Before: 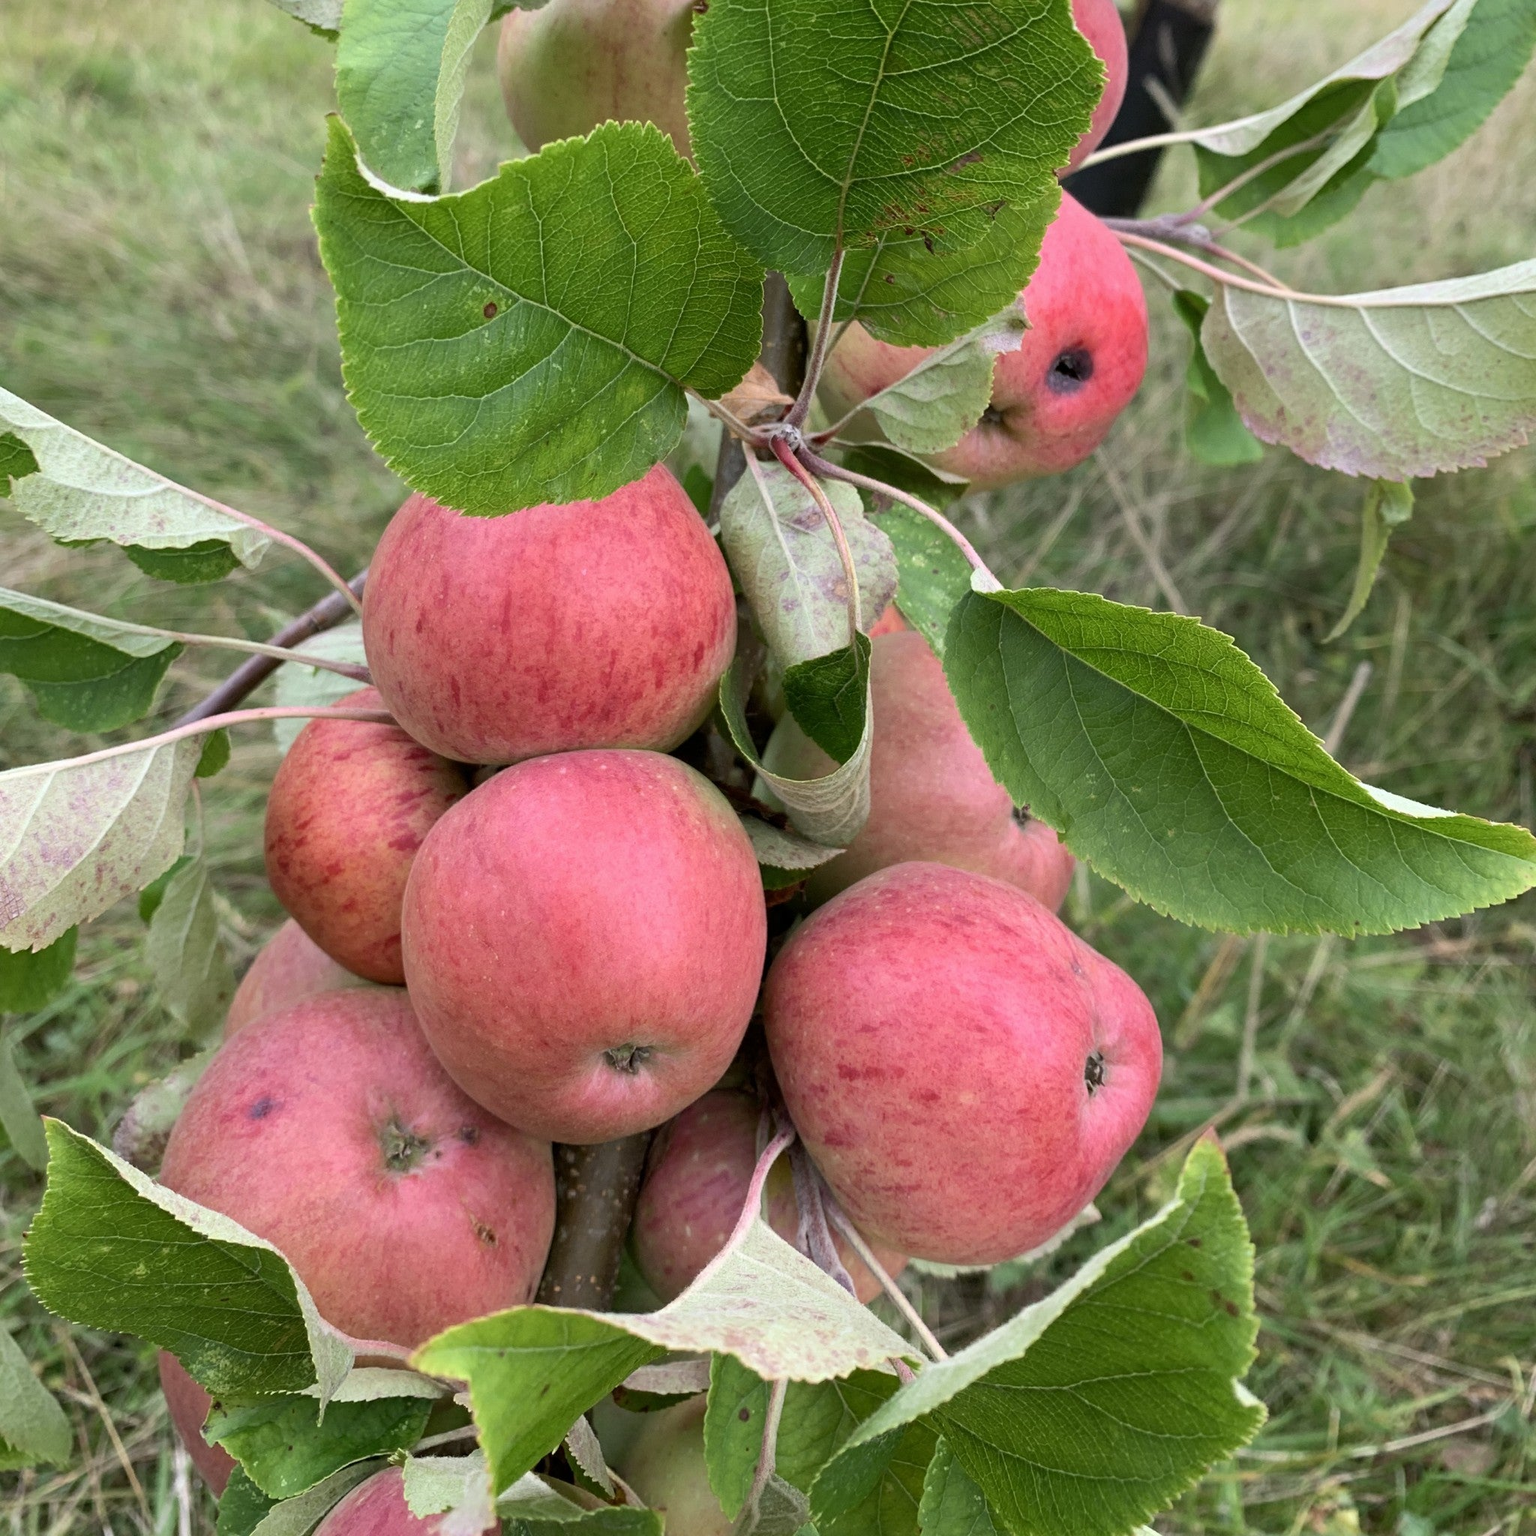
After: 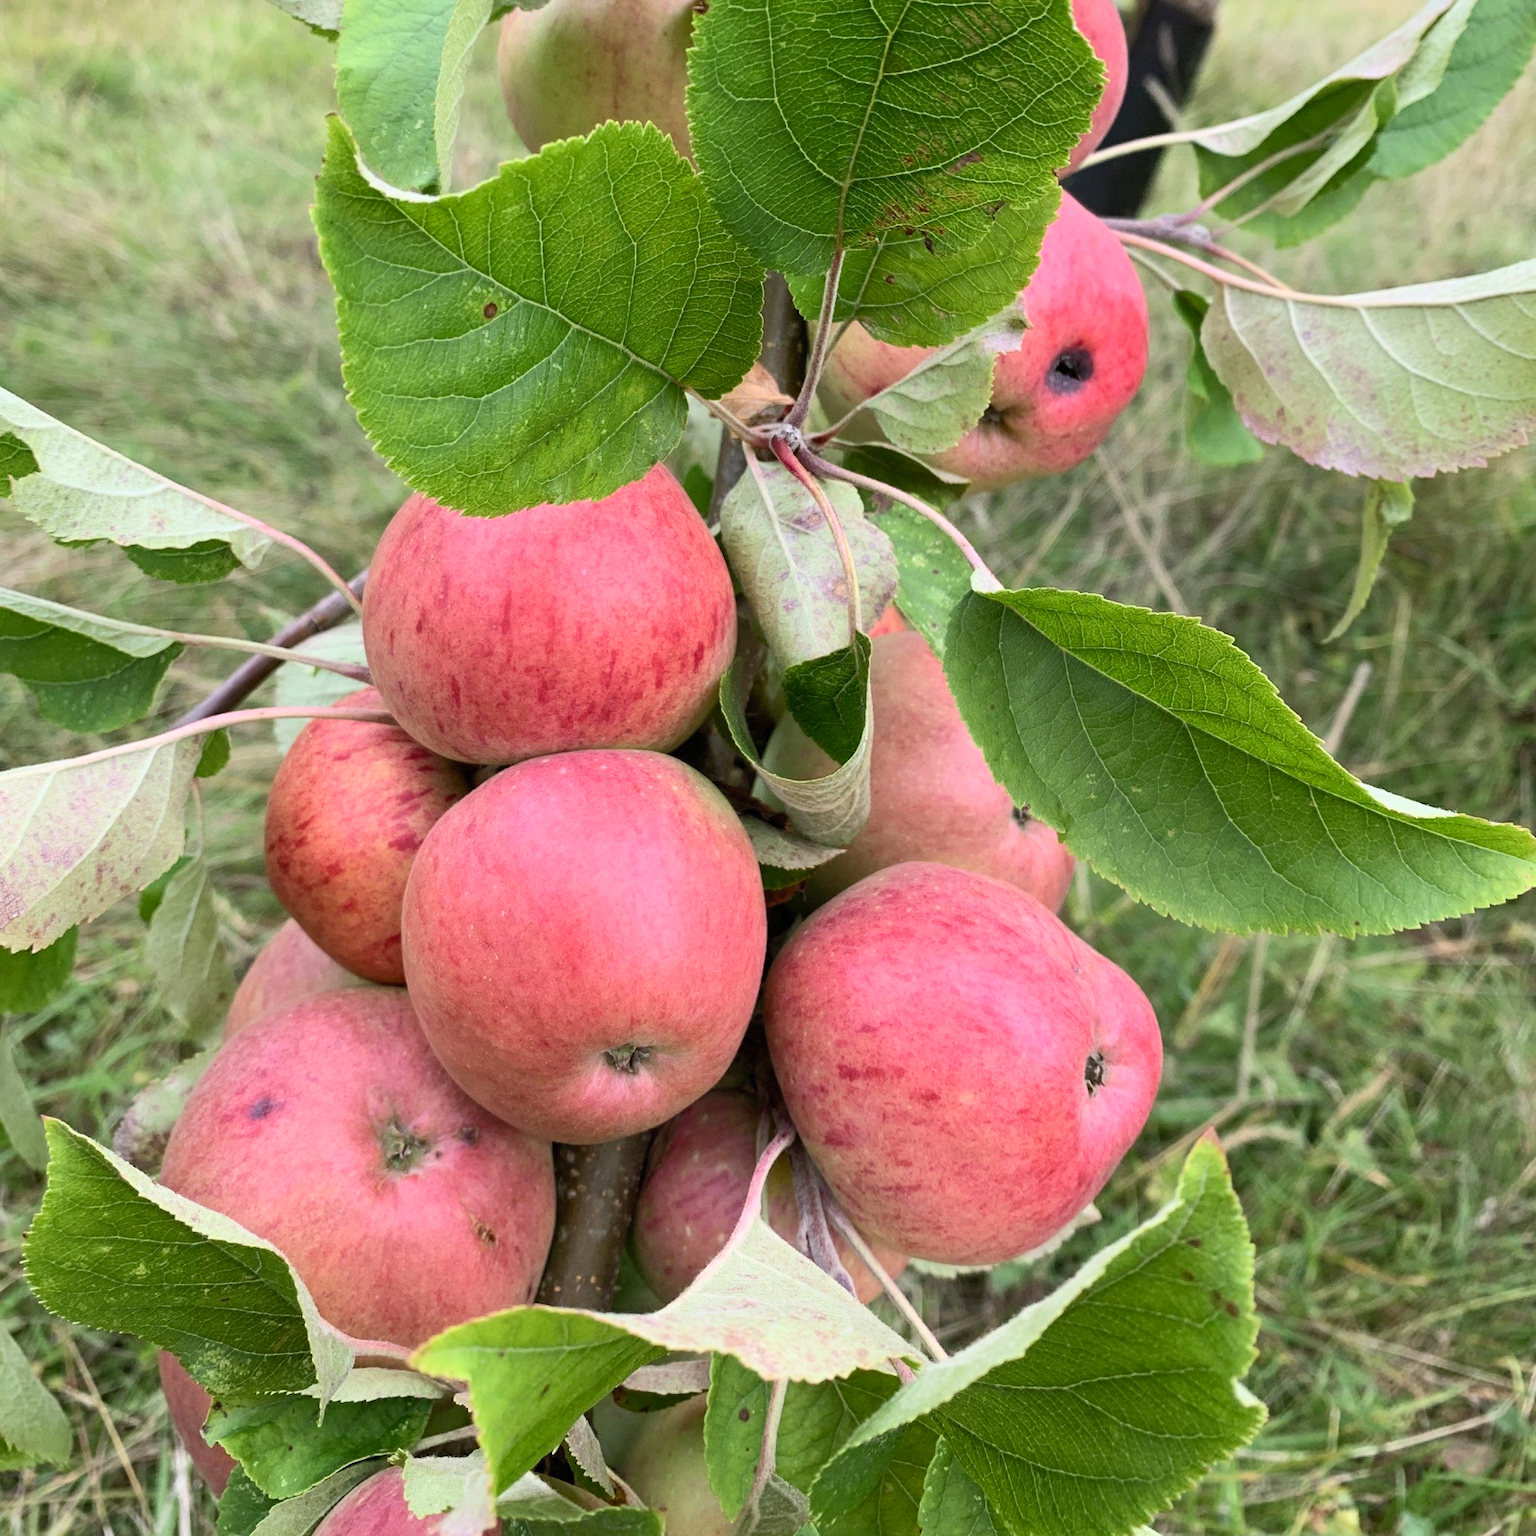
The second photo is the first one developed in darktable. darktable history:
exposure: exposure -0.151 EV, compensate highlight preservation false
contrast brightness saturation: contrast 0.2, brightness 0.16, saturation 0.22
